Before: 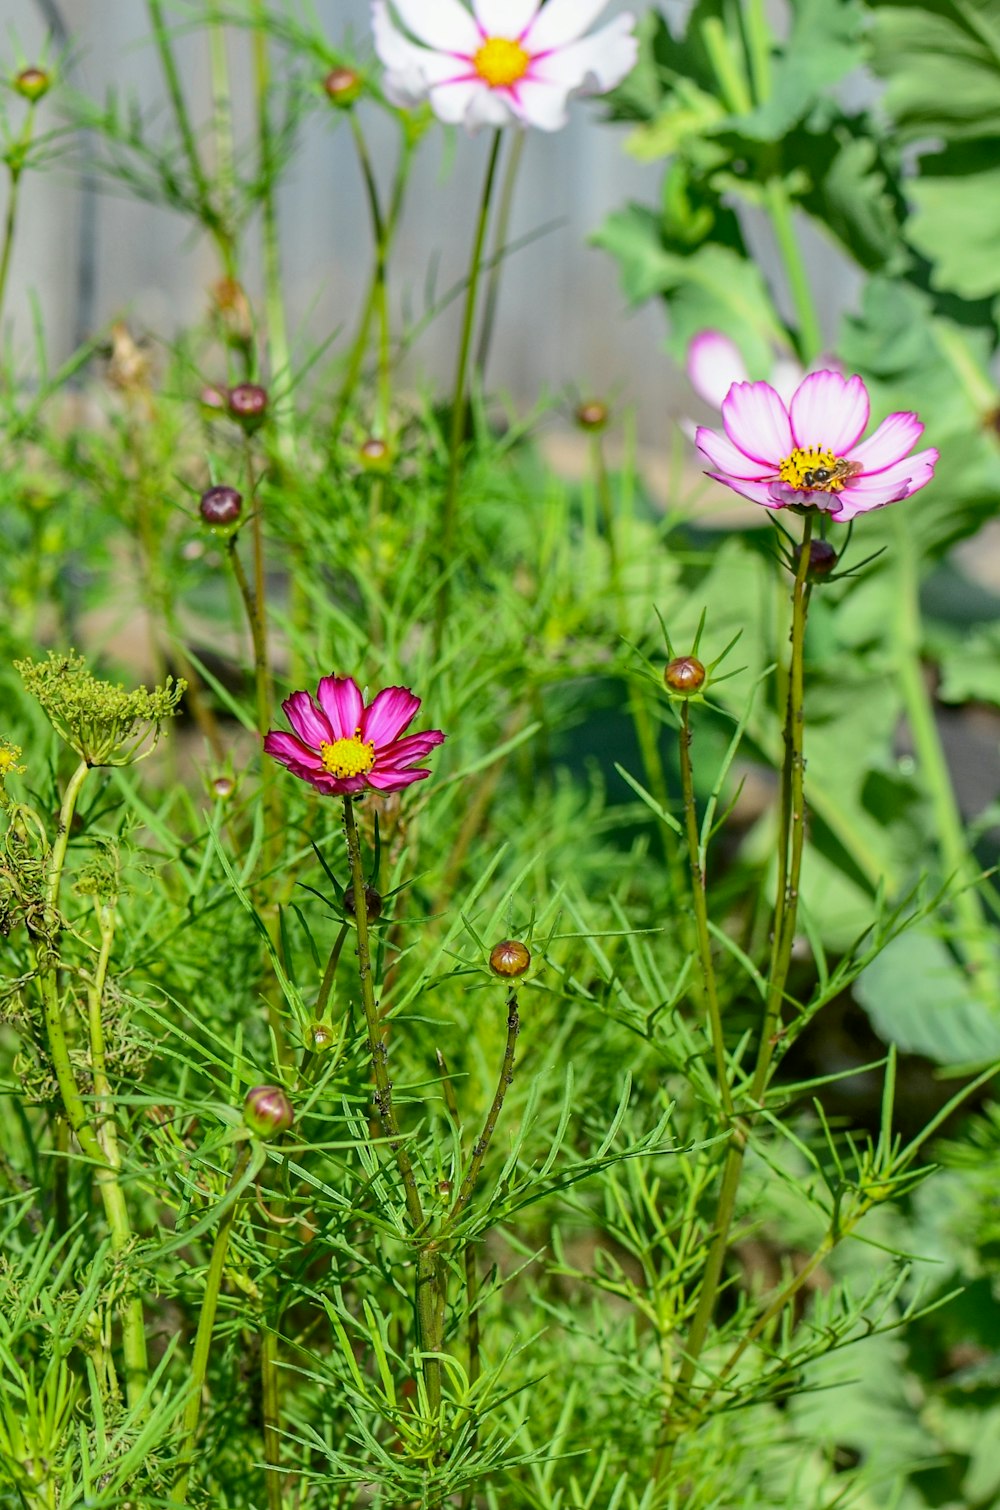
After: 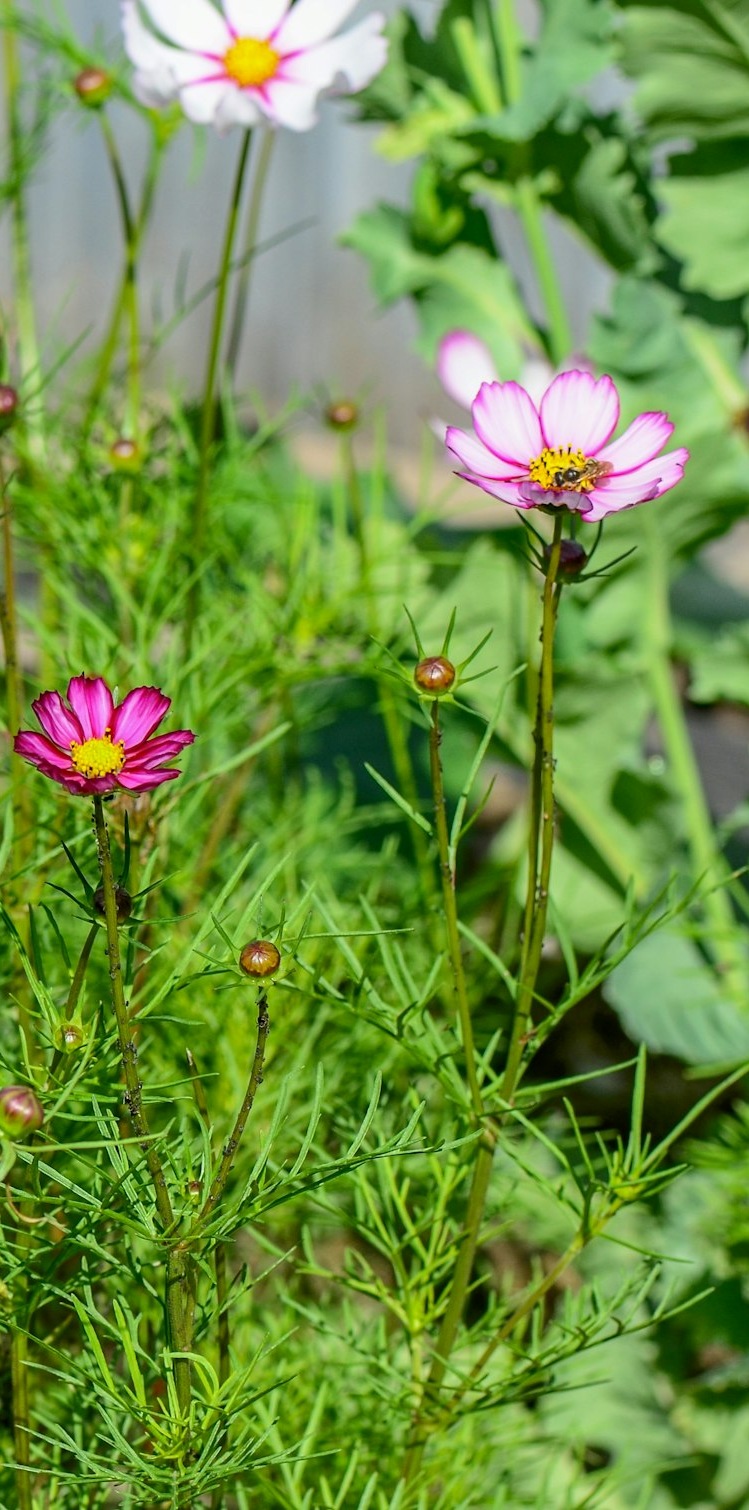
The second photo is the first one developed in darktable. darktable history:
crop and rotate: left 25.045%
color correction: highlights b* 0.019
